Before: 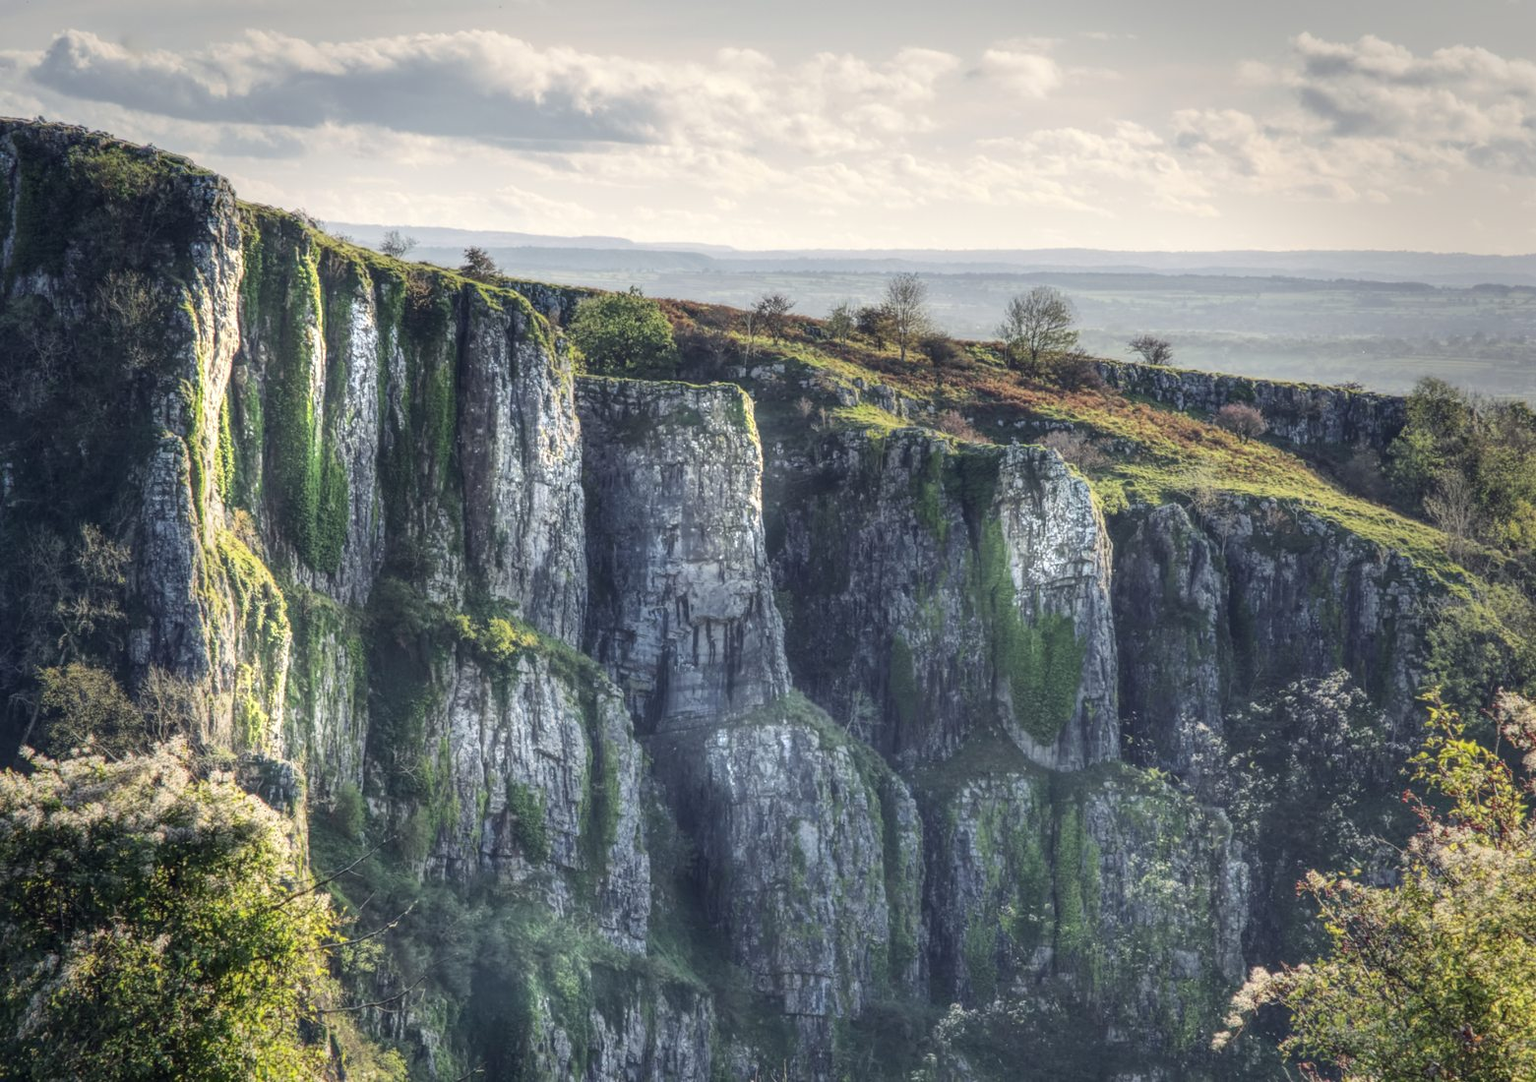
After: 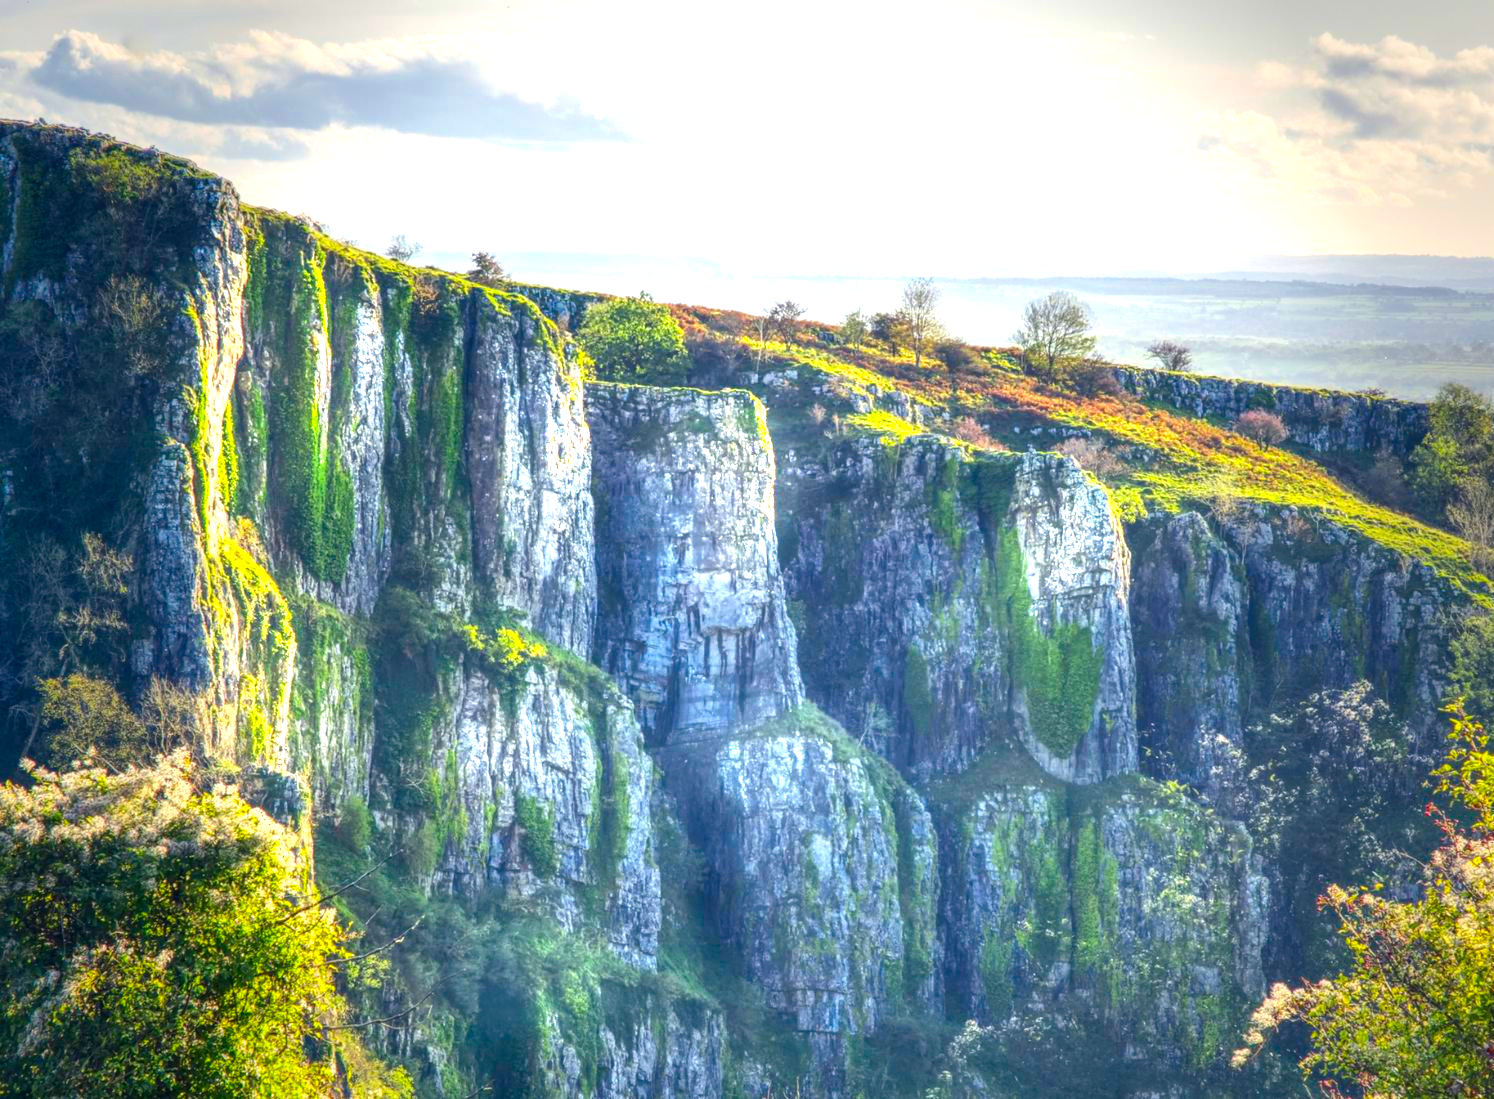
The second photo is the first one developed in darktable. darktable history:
exposure: black level correction 0, exposure 1.479 EV, compensate highlight preservation false
vignetting: fall-off start 16.4%, fall-off radius 100.09%, saturation 0.051, center (0.033, -0.096), width/height ratio 0.714
color balance rgb: shadows lift › chroma 2.008%, shadows lift › hue 216.13°, perceptual saturation grading › global saturation 29.914%
crop: right 4.267%, bottom 0.02%
contrast brightness saturation: saturation 0.517
color zones: curves: ch0 [(0, 0.5) (0.143, 0.5) (0.286, 0.5) (0.429, 0.5) (0.571, 0.5) (0.714, 0.476) (0.857, 0.5) (1, 0.5)]; ch2 [(0, 0.5) (0.143, 0.5) (0.286, 0.5) (0.429, 0.5) (0.571, 0.5) (0.714, 0.487) (0.857, 0.5) (1, 0.5)]
